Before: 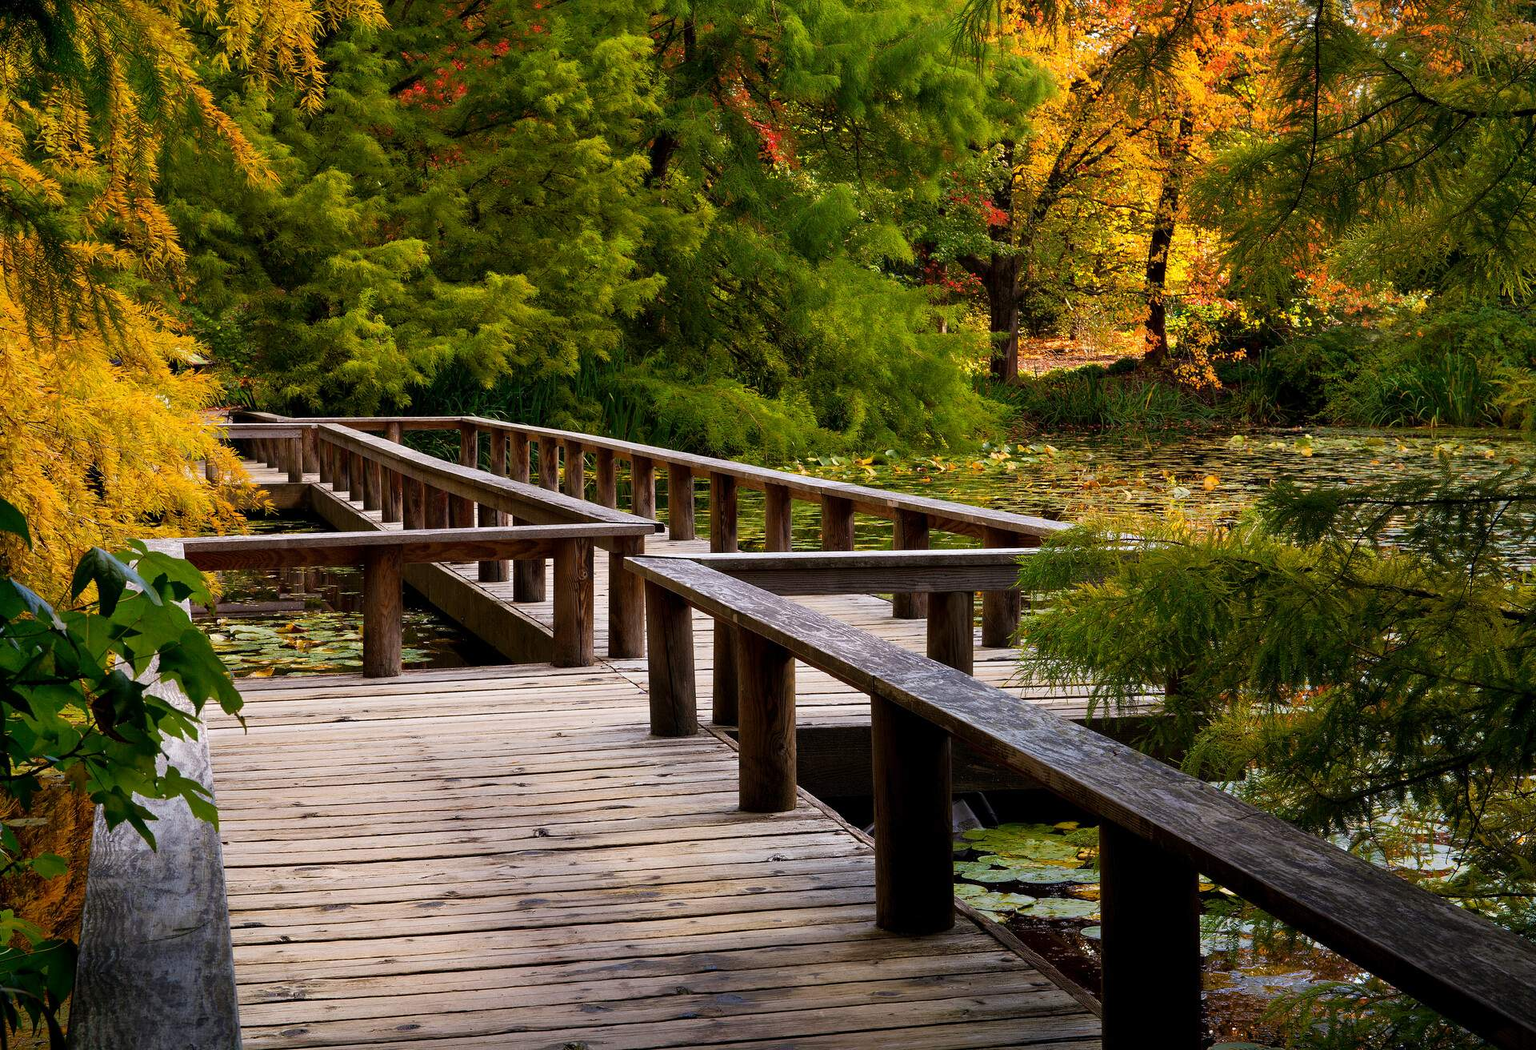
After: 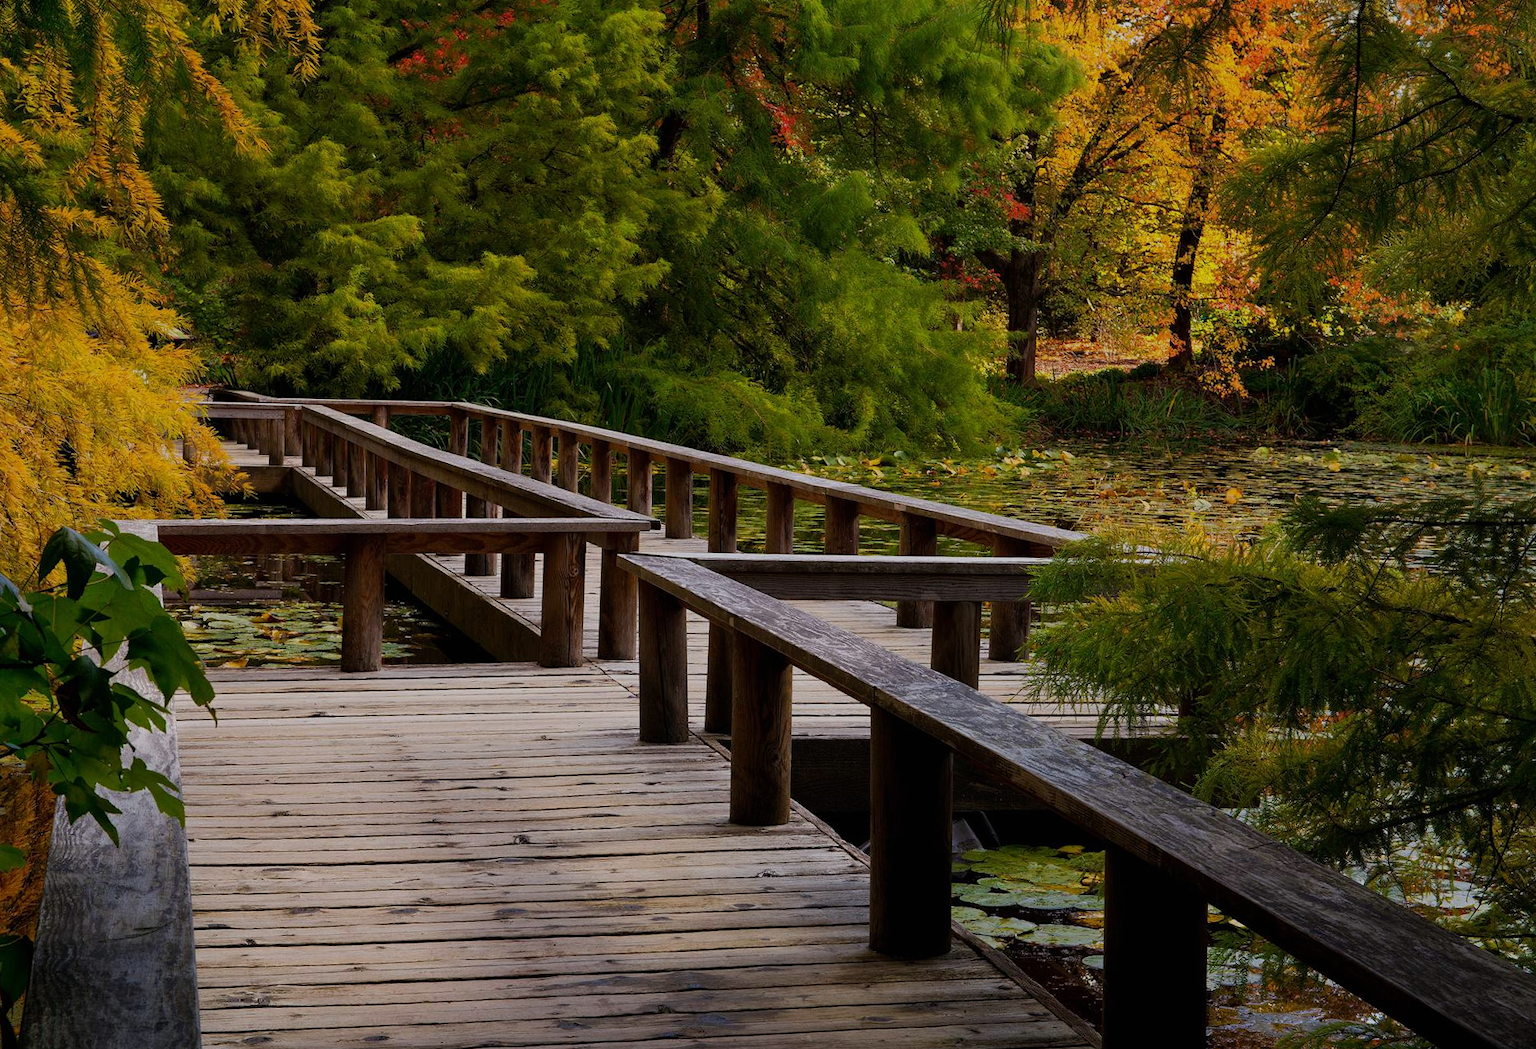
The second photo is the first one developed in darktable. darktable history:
exposure: black level correction 0, exposure -0.693 EV, compensate exposure bias true, compensate highlight preservation false
crop and rotate: angle -1.79°
